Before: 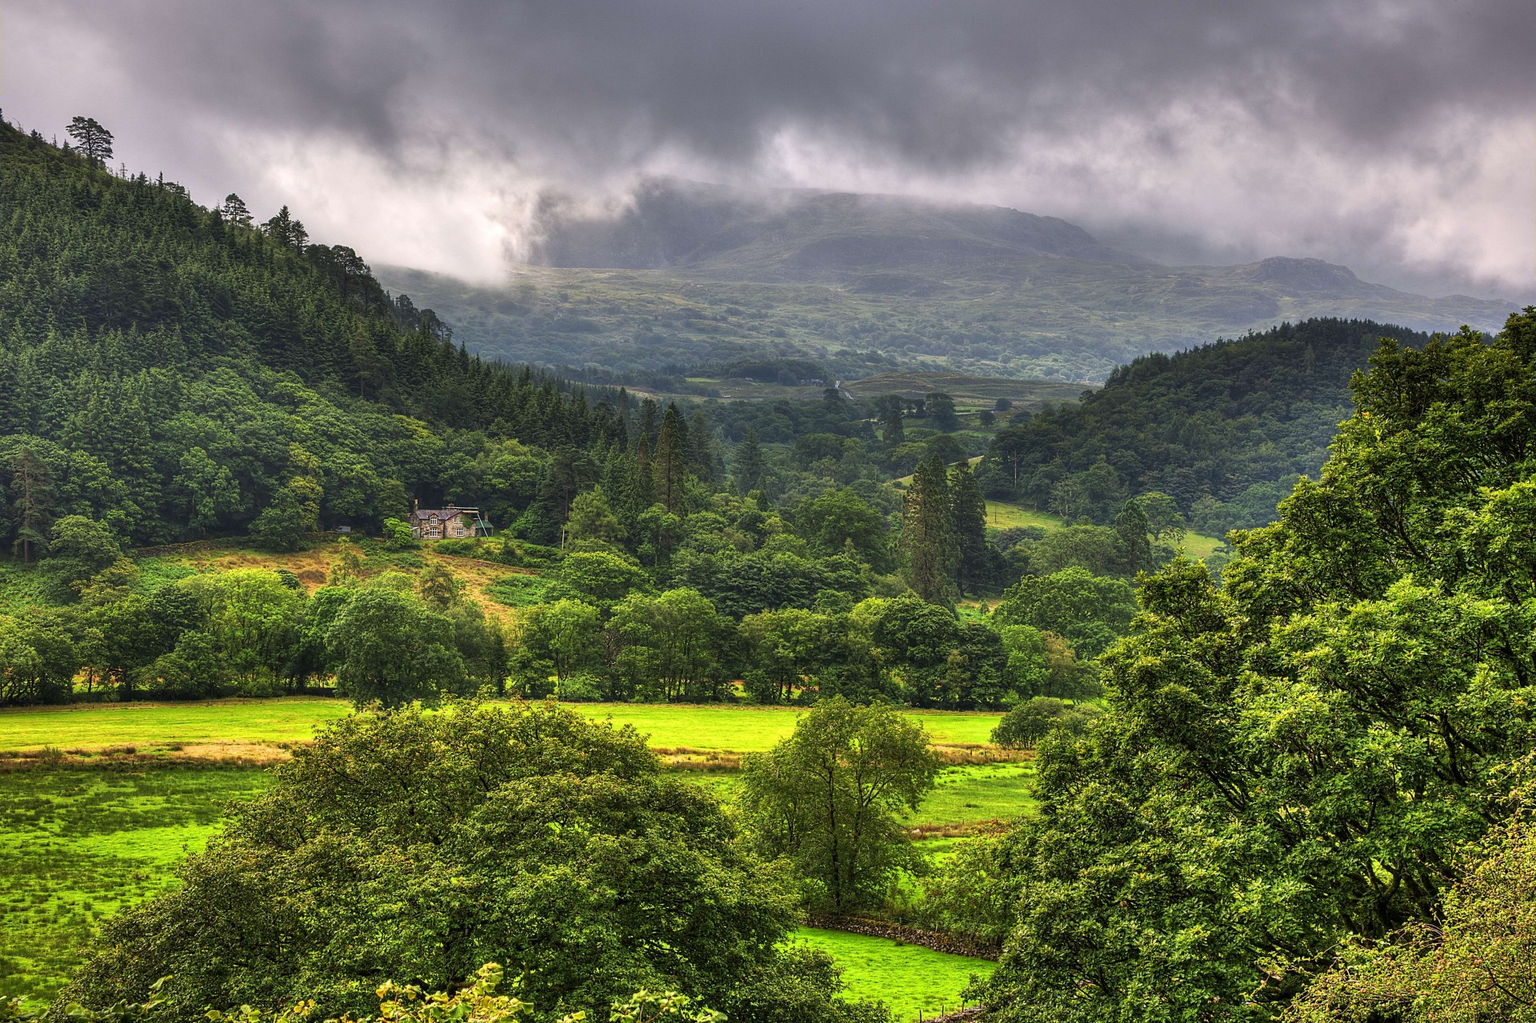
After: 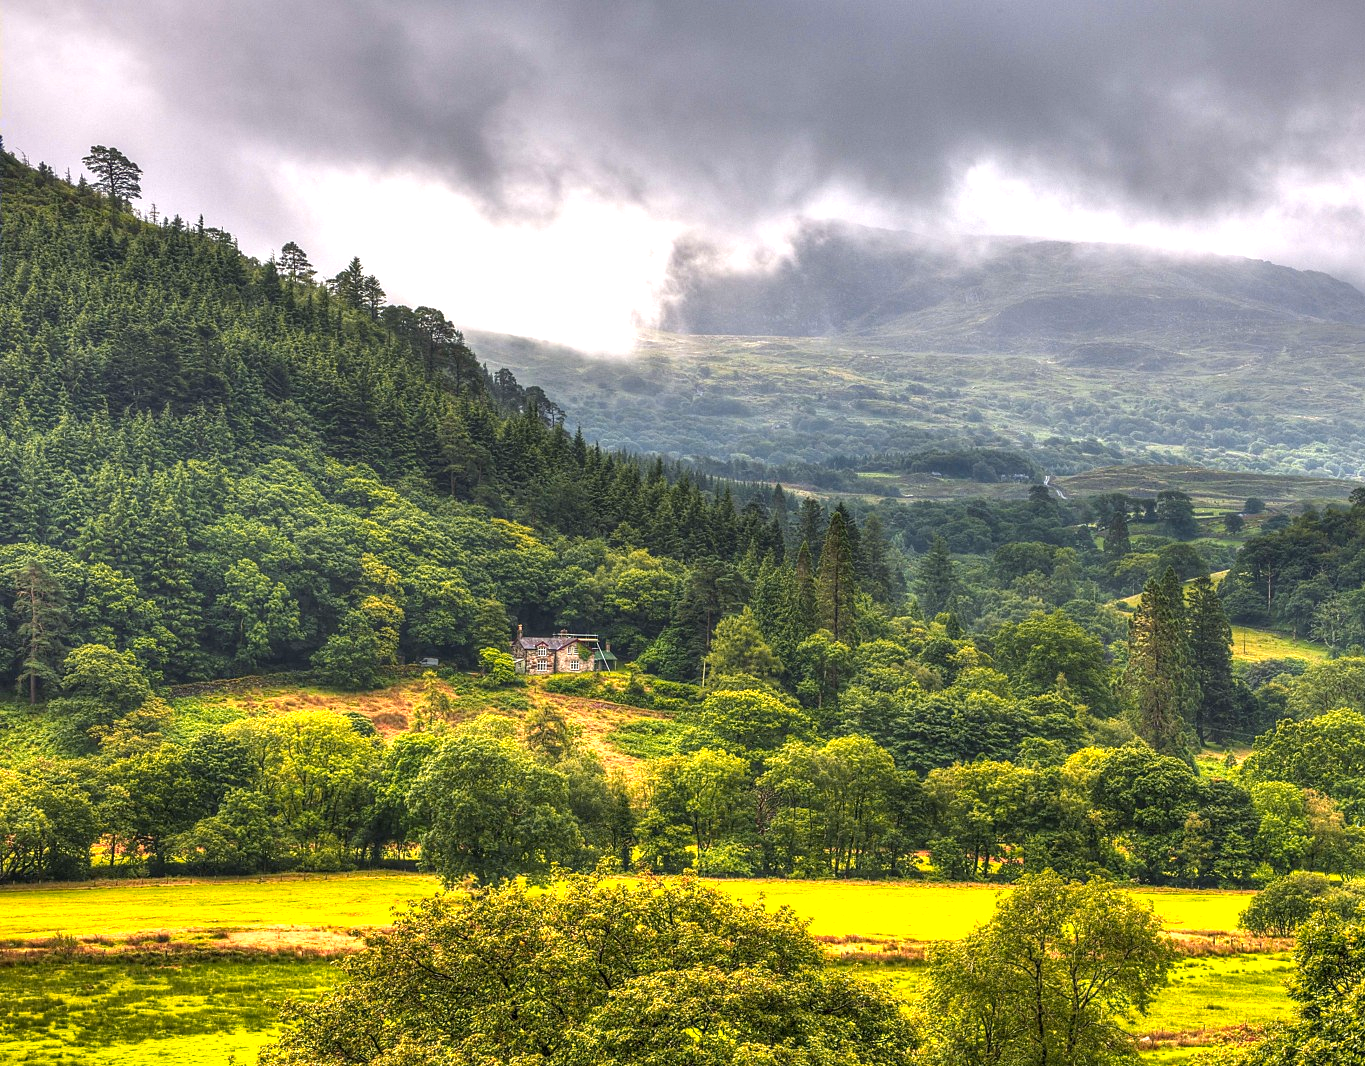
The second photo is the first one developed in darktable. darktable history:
local contrast: on, module defaults
crop: right 28.885%, bottom 16.626%
exposure: exposure 0.74 EV, compensate highlight preservation false
color zones: curves: ch1 [(0.235, 0.558) (0.75, 0.5)]; ch2 [(0.25, 0.462) (0.749, 0.457)], mix 40.67%
